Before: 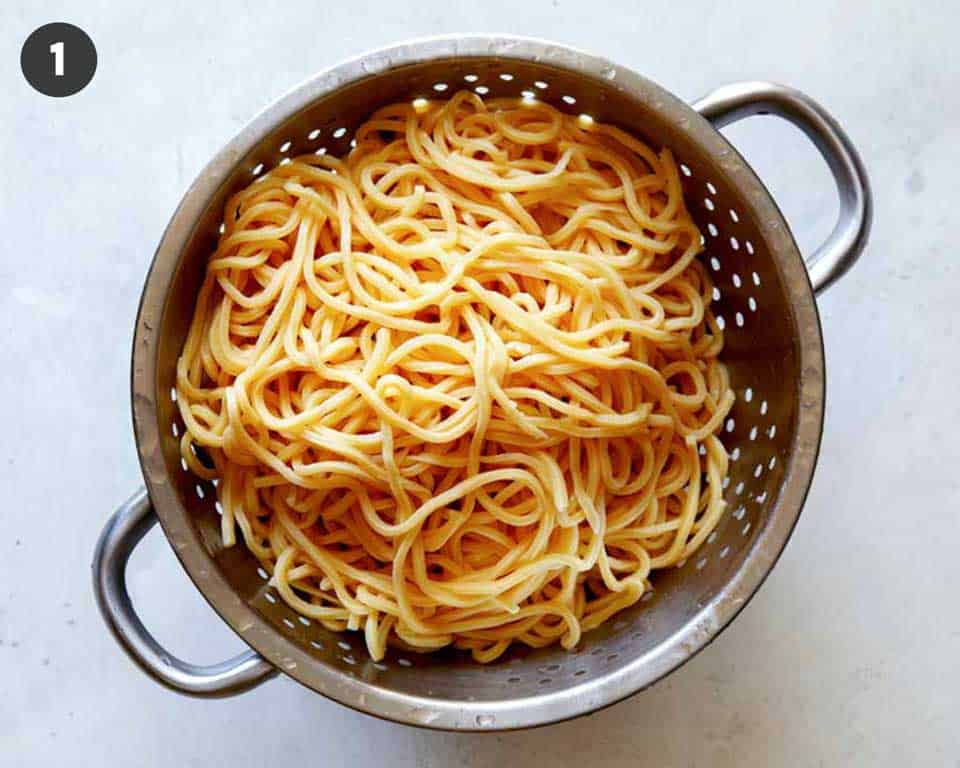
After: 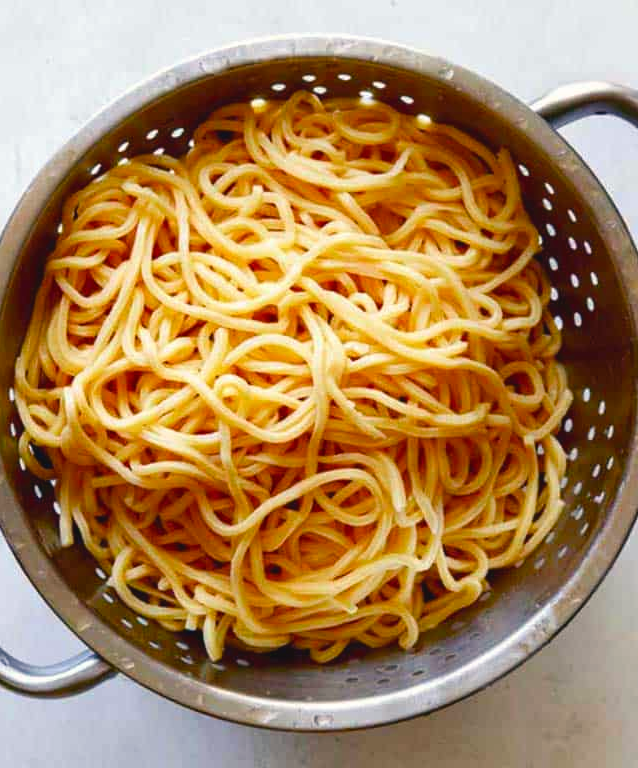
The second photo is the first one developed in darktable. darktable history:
color balance rgb: shadows lift › chroma 2%, shadows lift › hue 219.6°, power › hue 313.2°, highlights gain › chroma 3%, highlights gain › hue 75.6°, global offset › luminance 0.5%, perceptual saturation grading › global saturation 15.33%, perceptual saturation grading › highlights -19.33%, perceptual saturation grading › shadows 20%, global vibrance 20%
white balance: red 0.983, blue 1.036
crop: left 16.899%, right 16.556%
